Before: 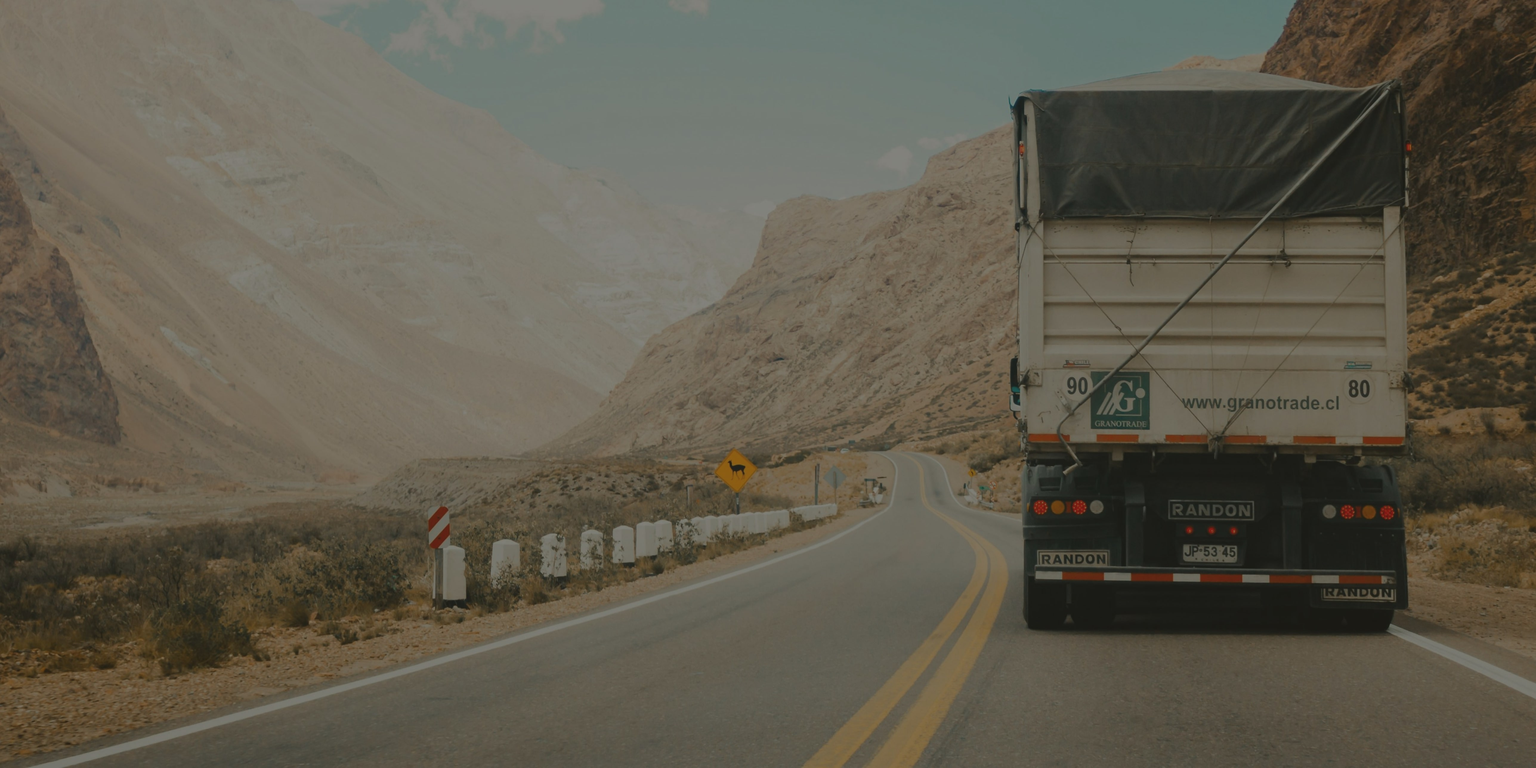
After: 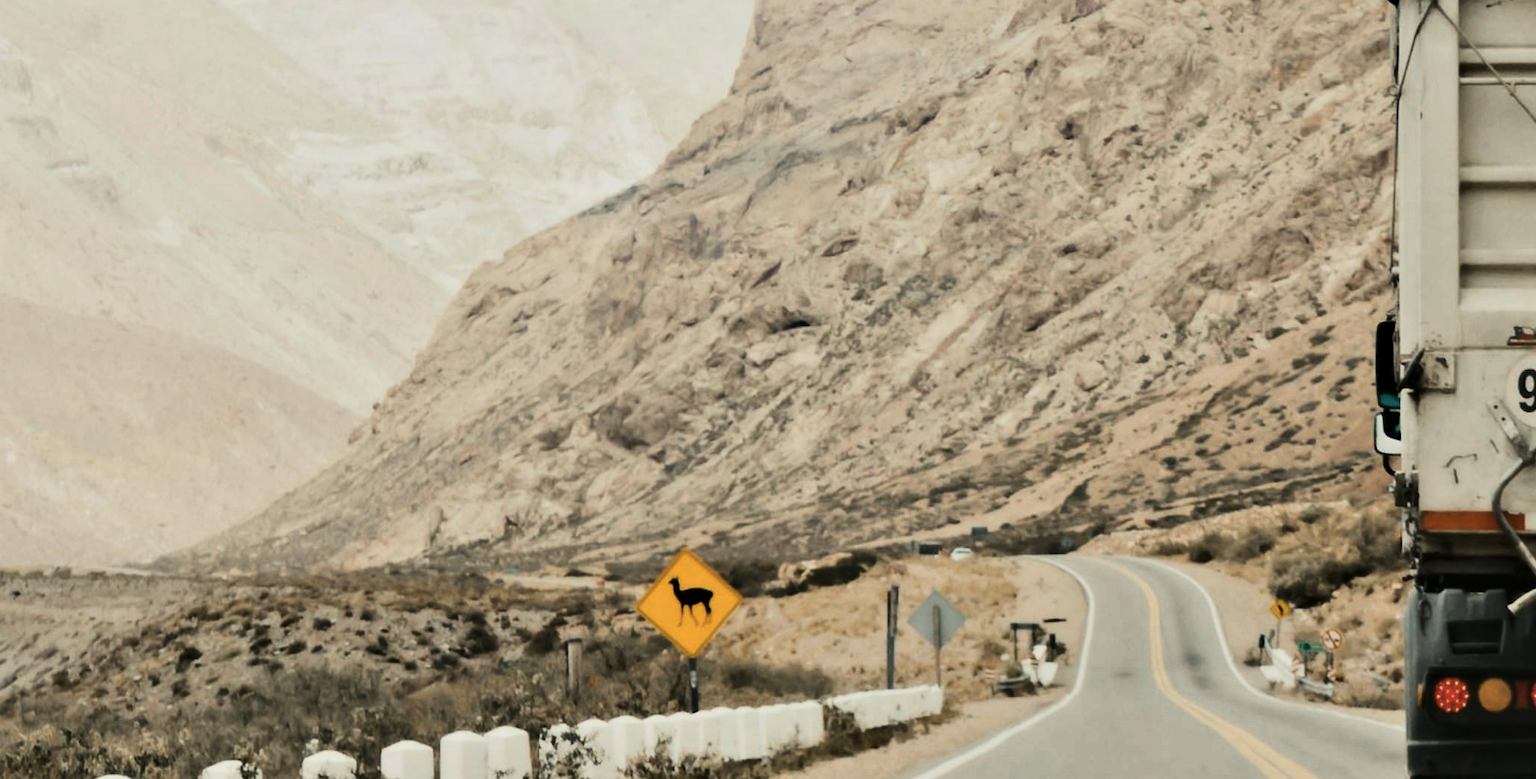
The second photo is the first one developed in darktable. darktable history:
base curve: curves: ch0 [(0, 0) (0.007, 0.004) (0.027, 0.03) (0.046, 0.07) (0.207, 0.54) (0.442, 0.872) (0.673, 0.972) (1, 1)]
crop: left 29.992%, top 29.907%, right 30.041%, bottom 29.517%
tone equalizer: -8 EV -0.751 EV, -7 EV -0.681 EV, -6 EV -0.613 EV, -5 EV -0.379 EV, -3 EV 0.378 EV, -2 EV 0.6 EV, -1 EV 0.674 EV, +0 EV 0.725 EV, edges refinement/feathering 500, mask exposure compensation -1.57 EV, preserve details no
contrast equalizer: y [[0.513, 0.565, 0.608, 0.562, 0.512, 0.5], [0.5 ×6], [0.5, 0.5, 0.5, 0.528, 0.598, 0.658], [0 ×6], [0 ×6]]
